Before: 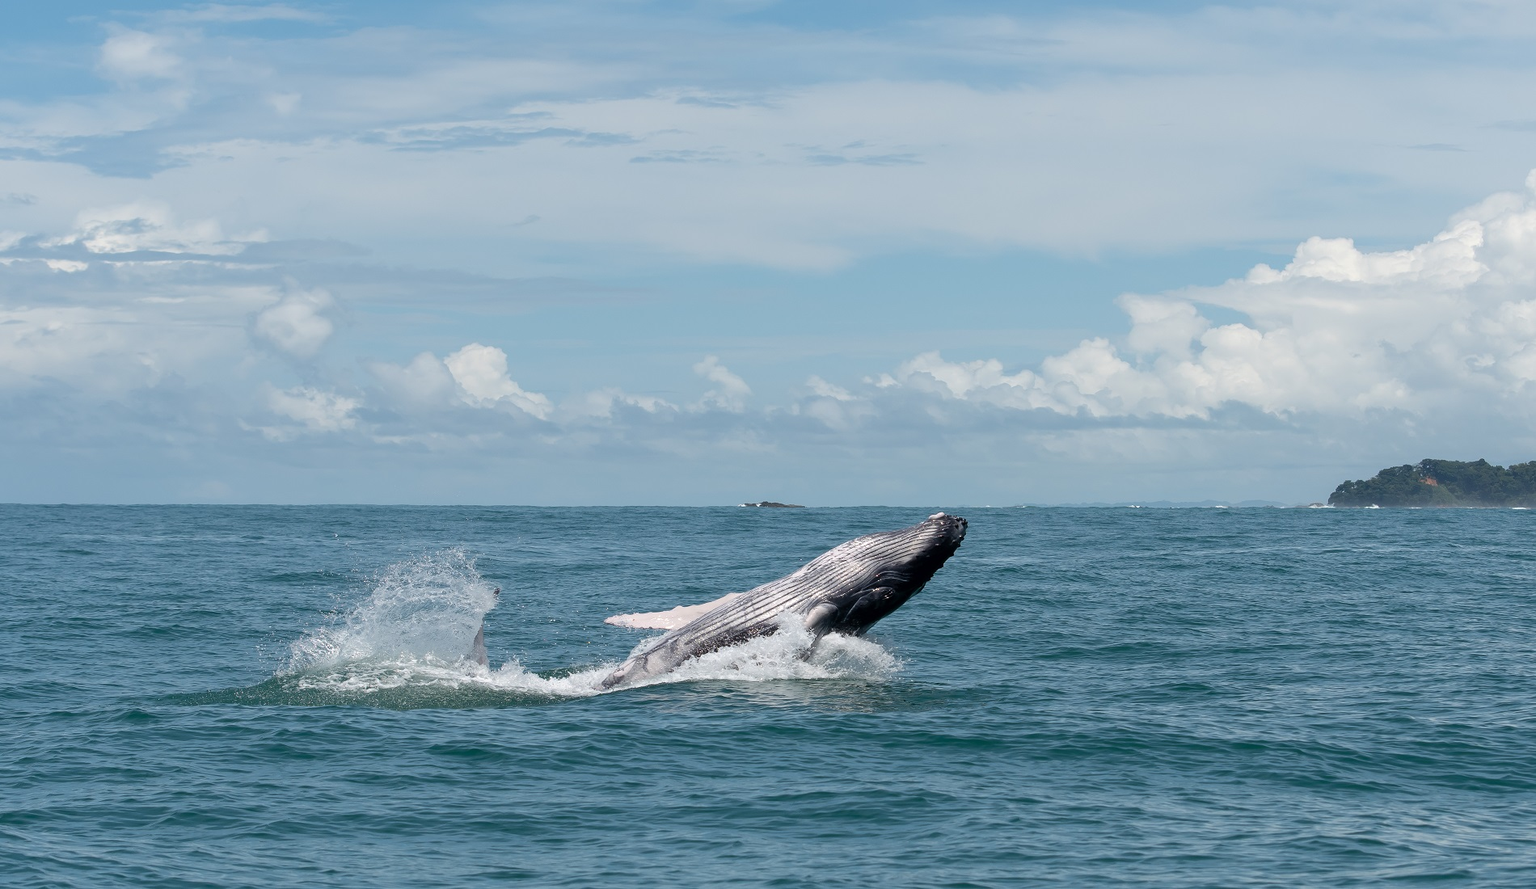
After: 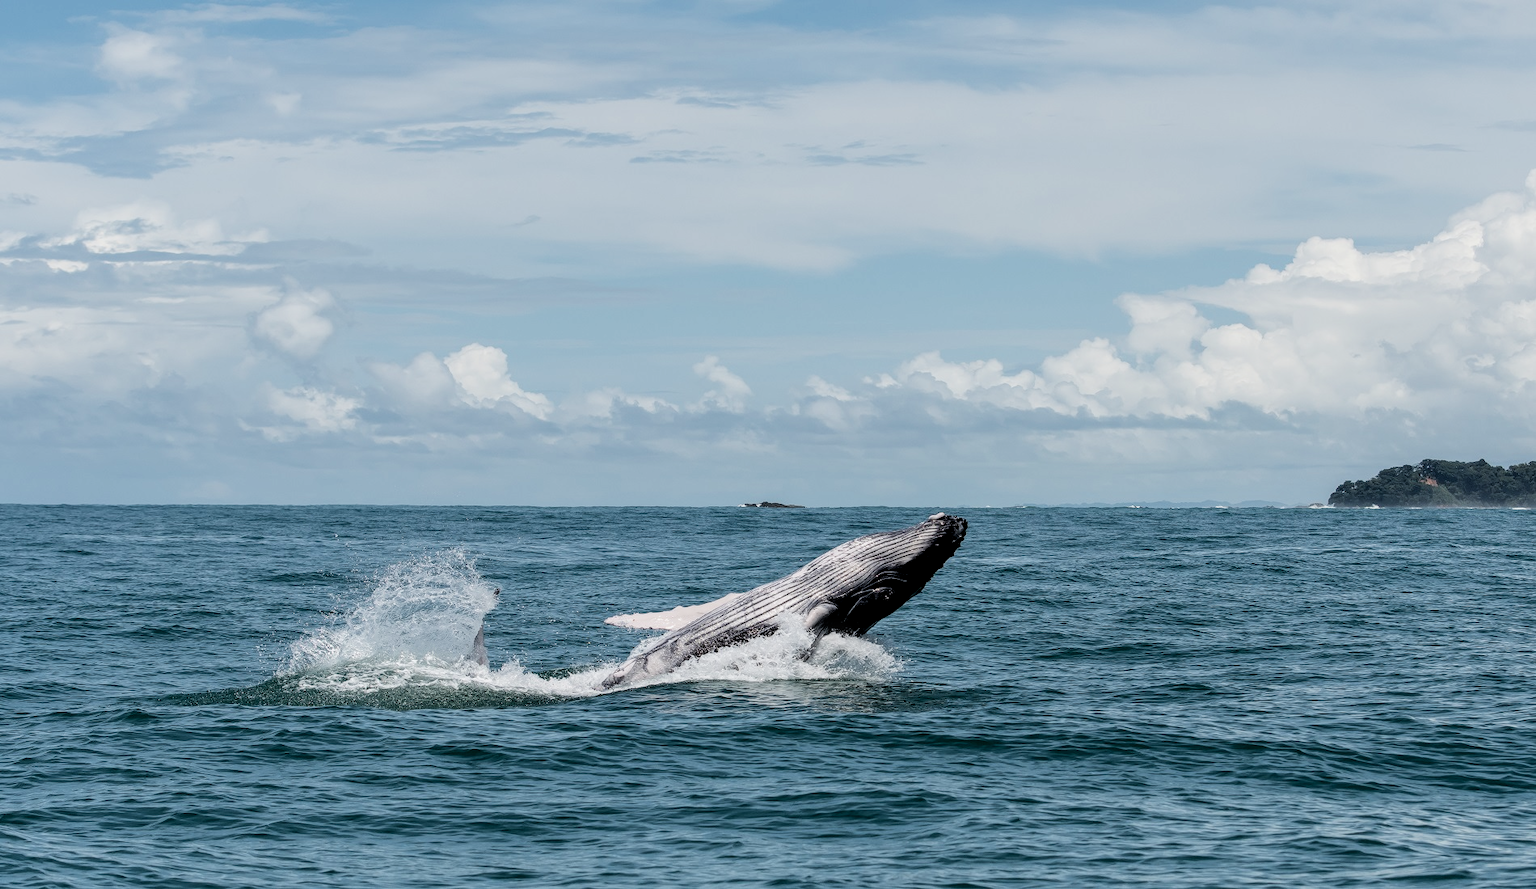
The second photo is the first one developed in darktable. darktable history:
filmic rgb: black relative exposure -5 EV, hardness 2.88, contrast 1.3, highlights saturation mix -30%
local contrast: highlights 61%, detail 143%, midtone range 0.428
